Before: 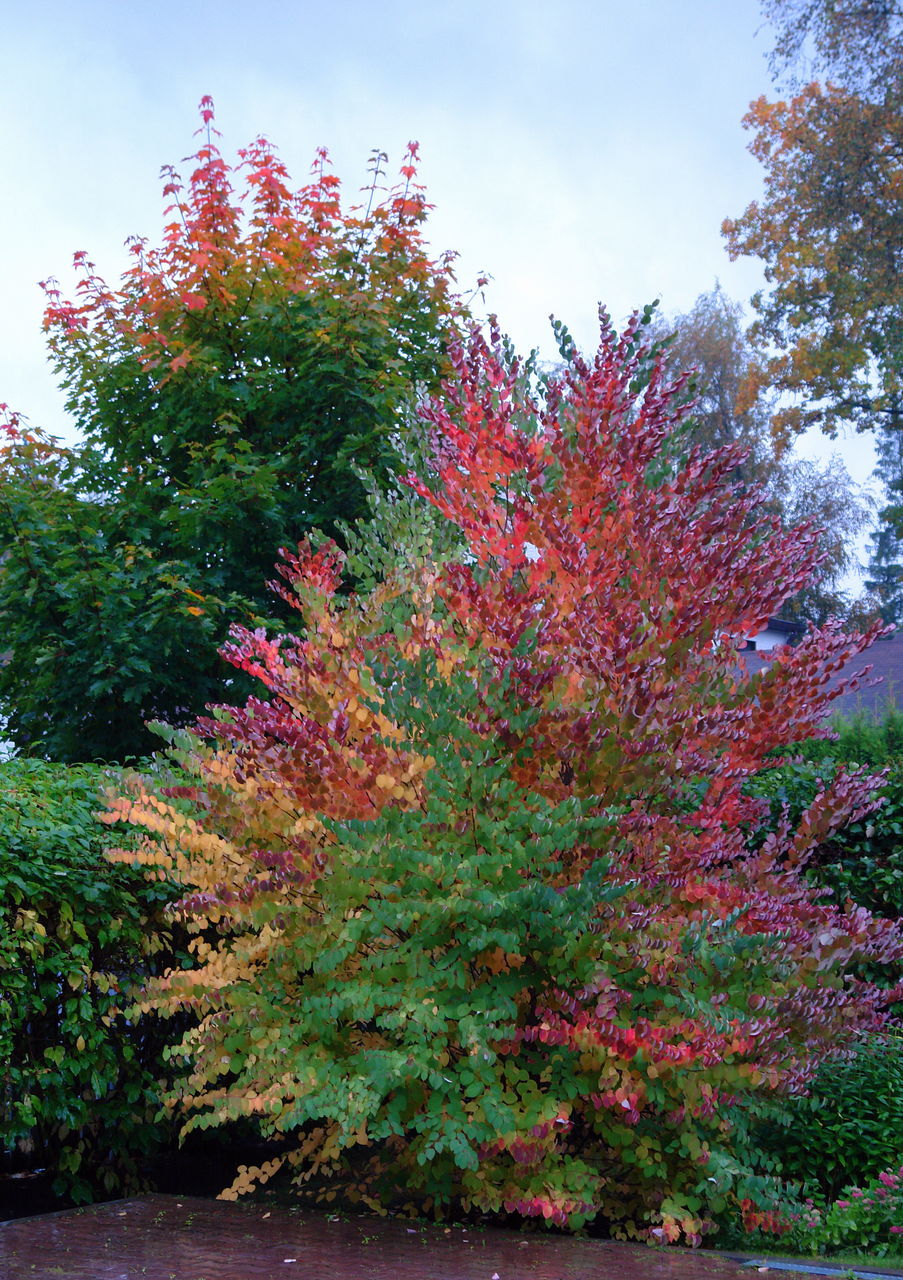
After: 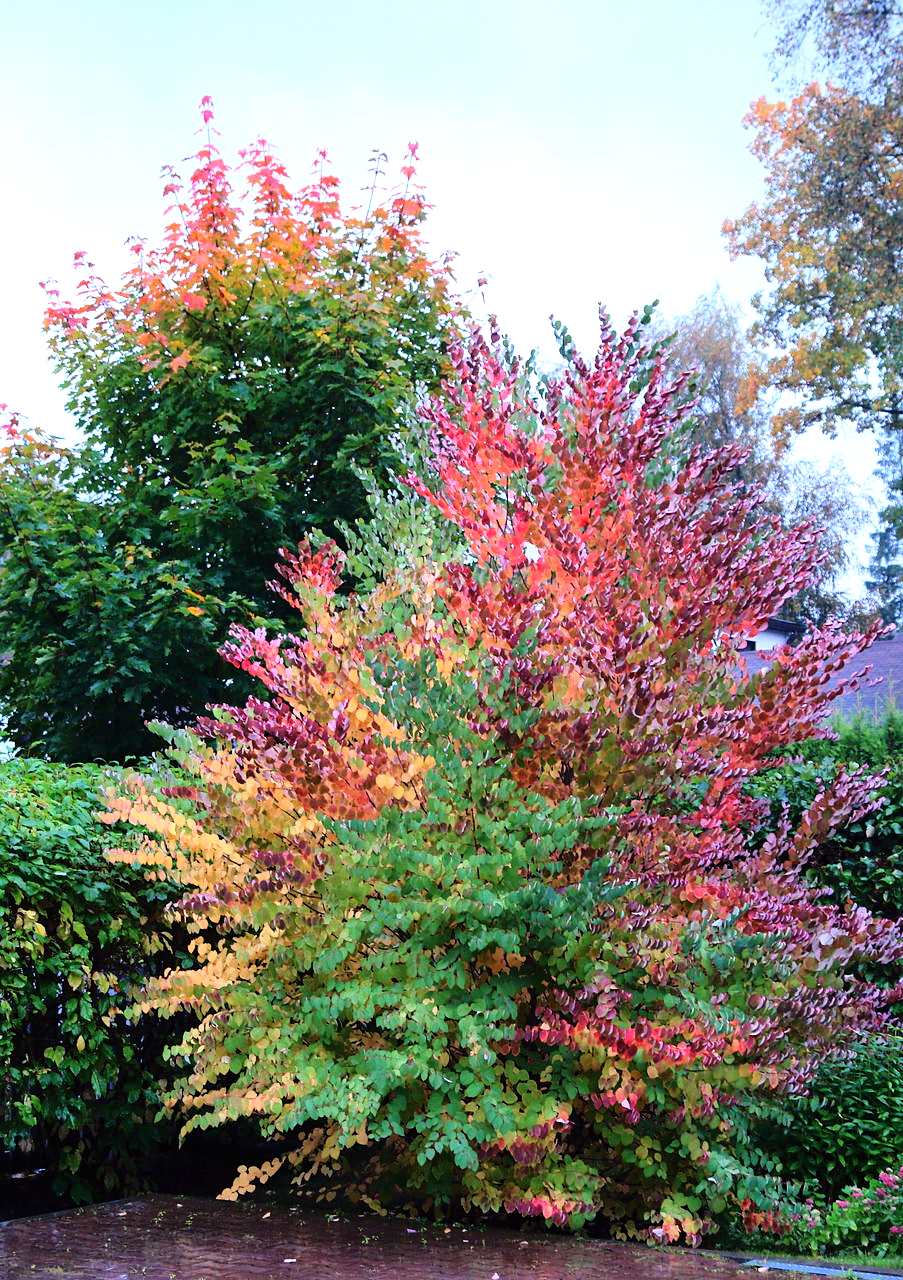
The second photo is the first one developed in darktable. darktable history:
exposure: black level correction 0, exposure 0.499 EV, compensate highlight preservation false
base curve: curves: ch0 [(0, 0) (0.036, 0.025) (0.121, 0.166) (0.206, 0.329) (0.605, 0.79) (1, 1)]
sharpen: amount 0.206
